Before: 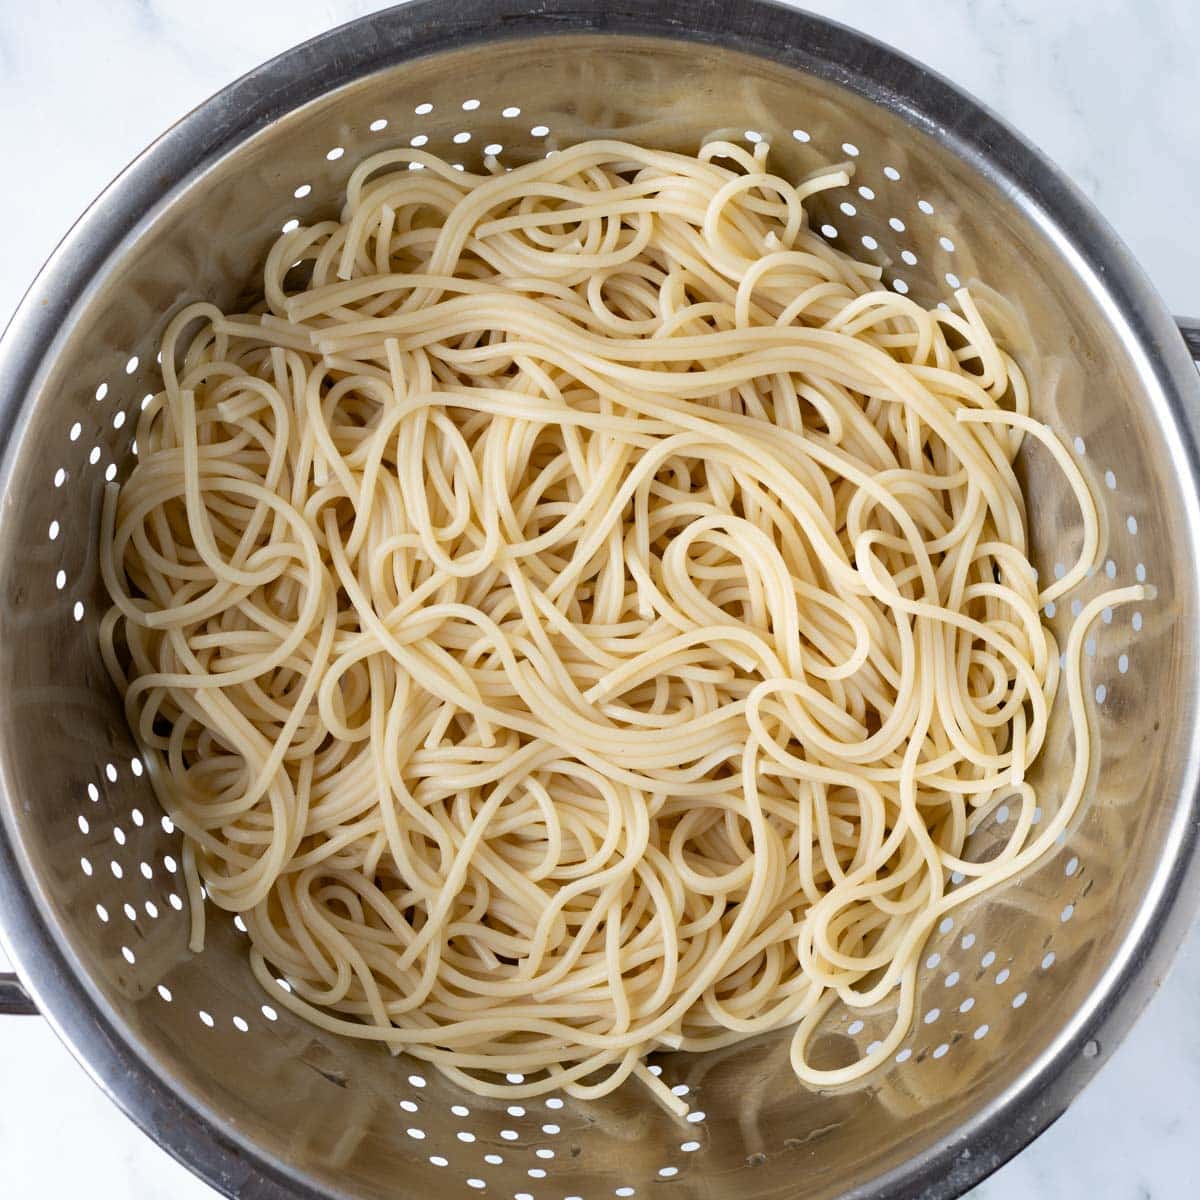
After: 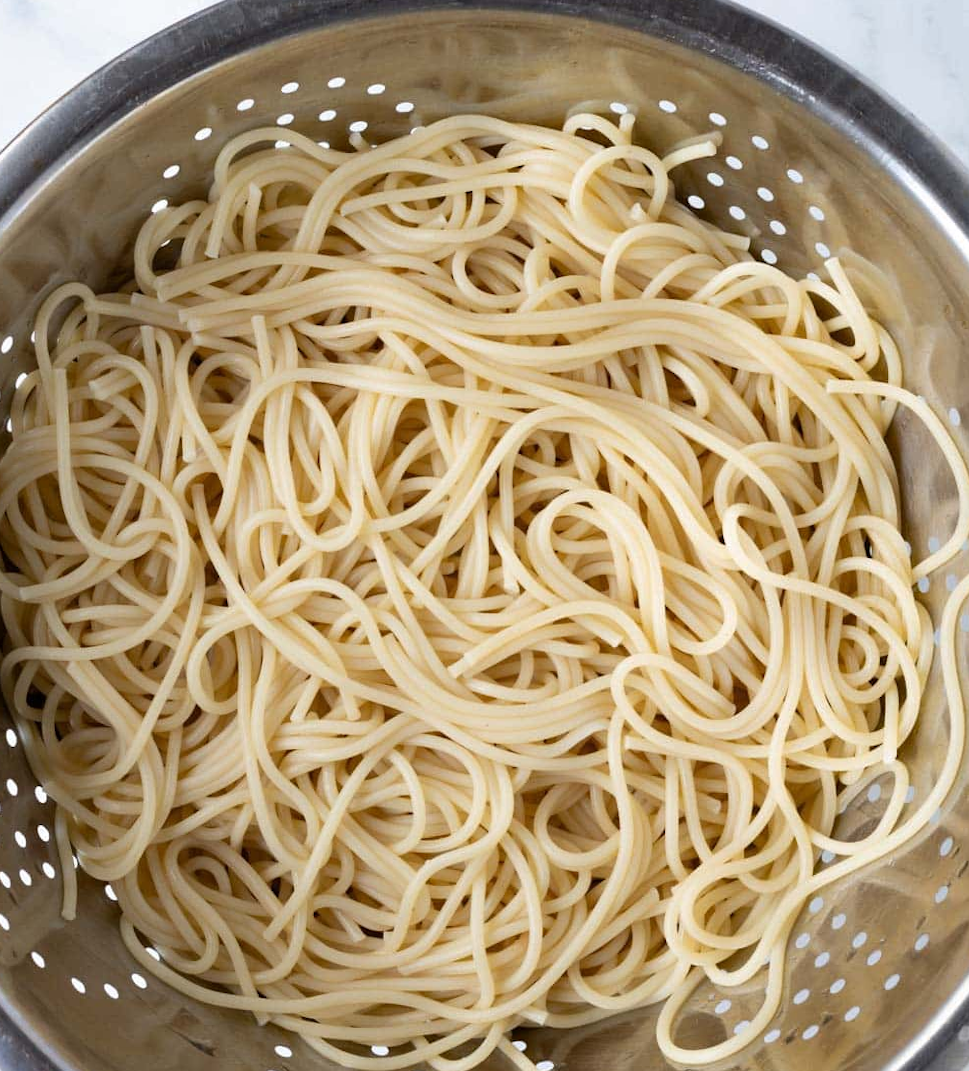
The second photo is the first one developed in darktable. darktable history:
rotate and perspective: lens shift (horizontal) -0.055, automatic cropping off
crop: left 9.929%, top 3.475%, right 9.188%, bottom 9.529%
